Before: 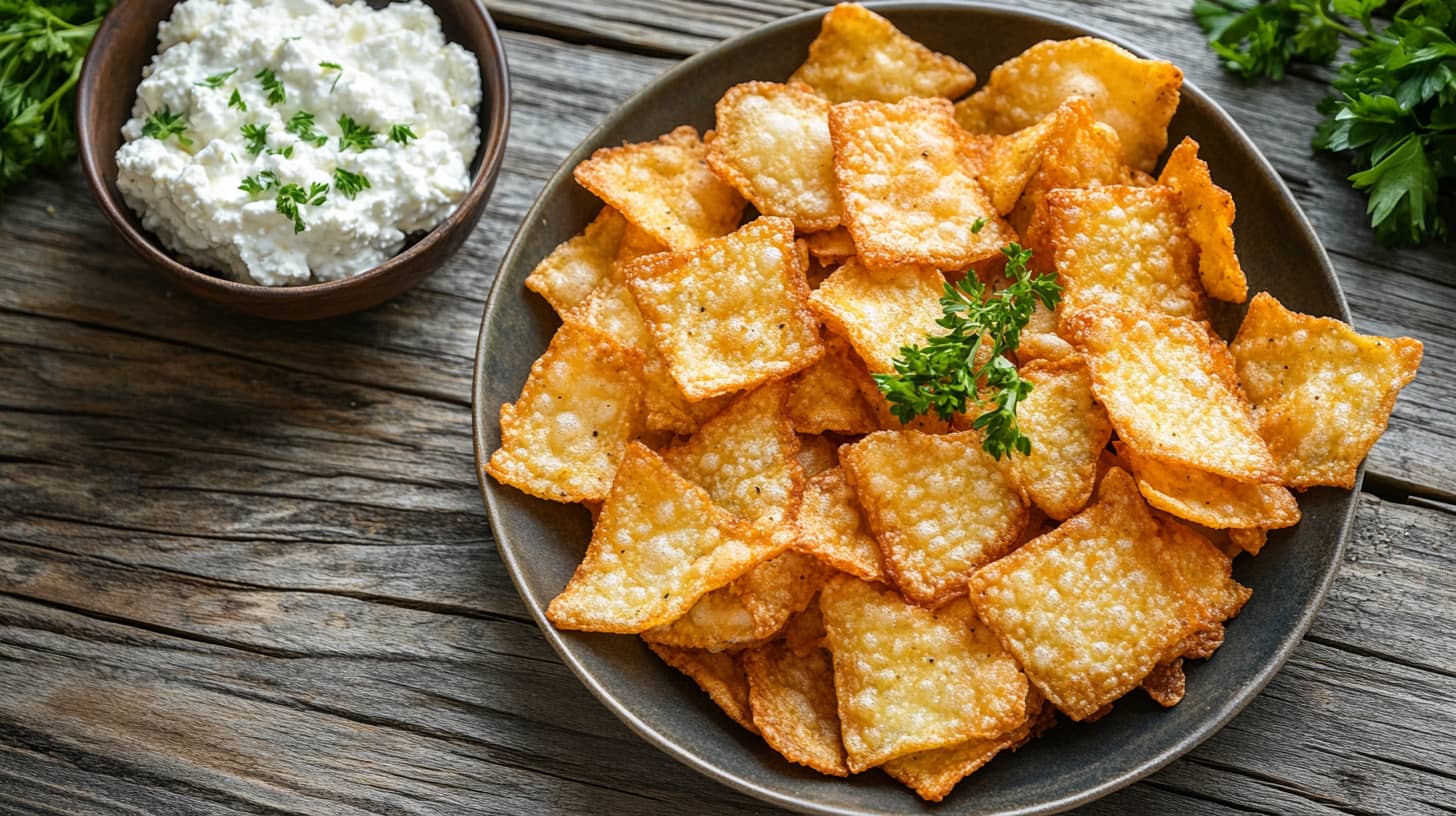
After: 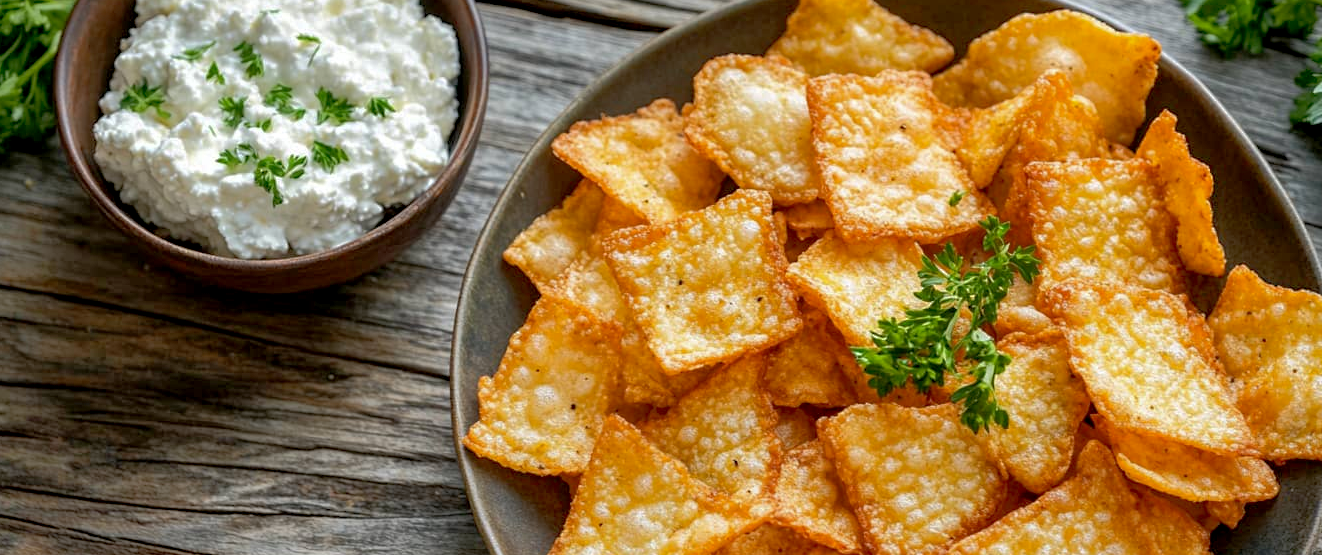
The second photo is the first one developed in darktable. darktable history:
sharpen: radius 5.376, amount 0.31, threshold 26.319
exposure: black level correction 0.005, exposure 0.006 EV, compensate exposure bias true, compensate highlight preservation false
shadows and highlights: on, module defaults
crop: left 1.513%, top 3.354%, right 7.677%, bottom 28.51%
